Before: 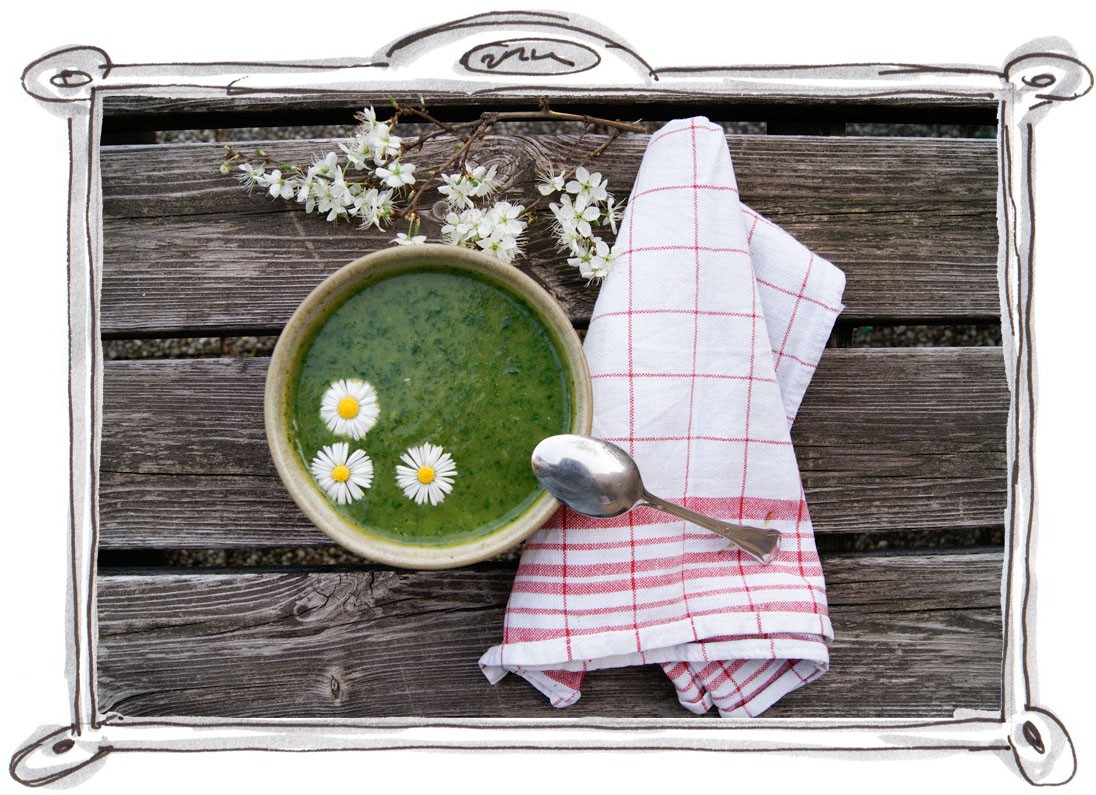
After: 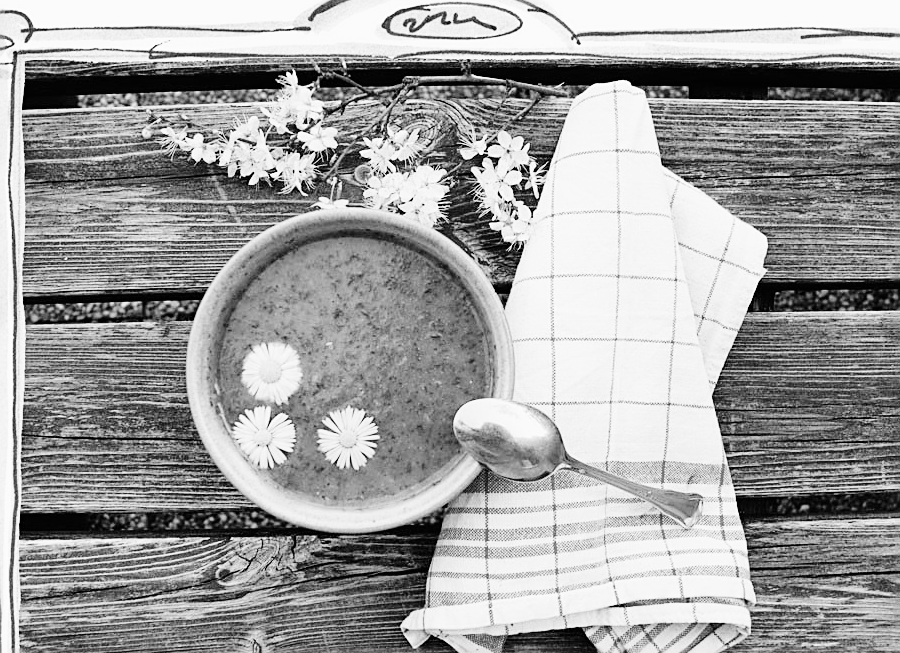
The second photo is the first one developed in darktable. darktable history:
monochrome: on, module defaults
sharpen: on, module defaults
crop and rotate: left 7.196%, top 4.574%, right 10.605%, bottom 13.178%
color balance rgb: shadows lift › chroma 1%, shadows lift › hue 113°, highlights gain › chroma 0.2%, highlights gain › hue 333°, perceptual saturation grading › global saturation 20%, perceptual saturation grading › highlights -50%, perceptual saturation grading › shadows 25%, contrast -20%
base curve: curves: ch0 [(0, 0) (0, 0) (0.002, 0.001) (0.008, 0.003) (0.019, 0.011) (0.037, 0.037) (0.064, 0.11) (0.102, 0.232) (0.152, 0.379) (0.216, 0.524) (0.296, 0.665) (0.394, 0.789) (0.512, 0.881) (0.651, 0.945) (0.813, 0.986) (1, 1)], preserve colors none
exposure: compensate highlight preservation false
velvia: on, module defaults
